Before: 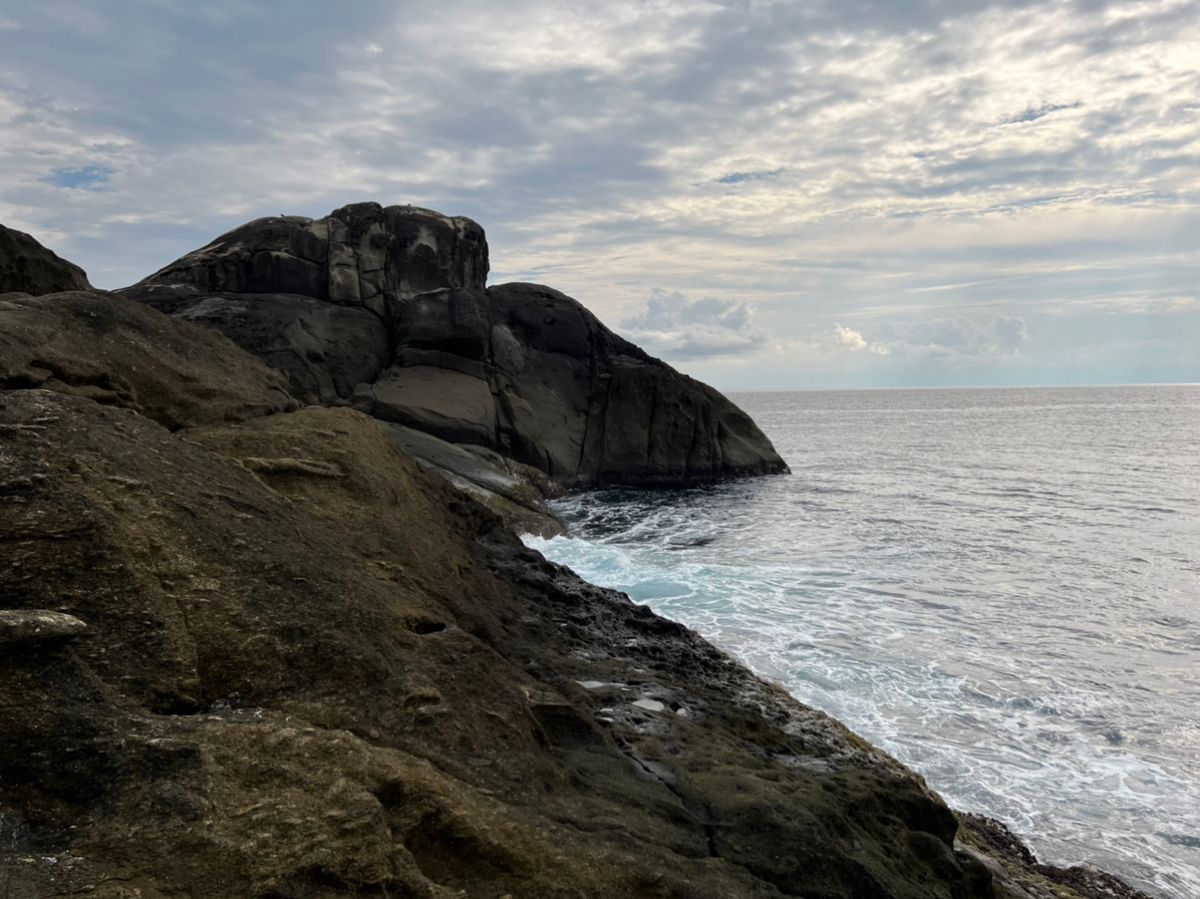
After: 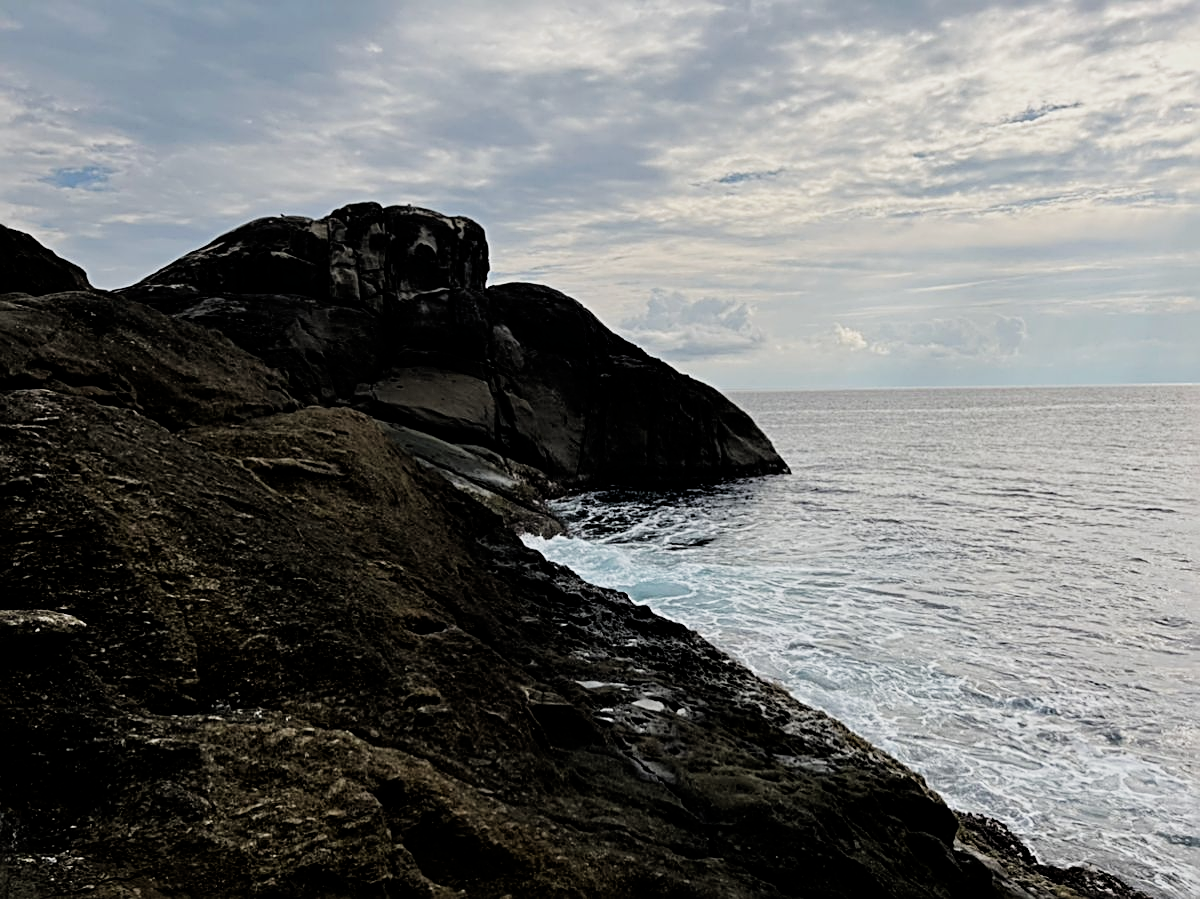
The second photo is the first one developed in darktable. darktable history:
filmic rgb: black relative exposure -5 EV, white relative exposure 3.5 EV, hardness 3.19, contrast 1.2, highlights saturation mix -50%
sharpen: radius 3.025, amount 0.757
